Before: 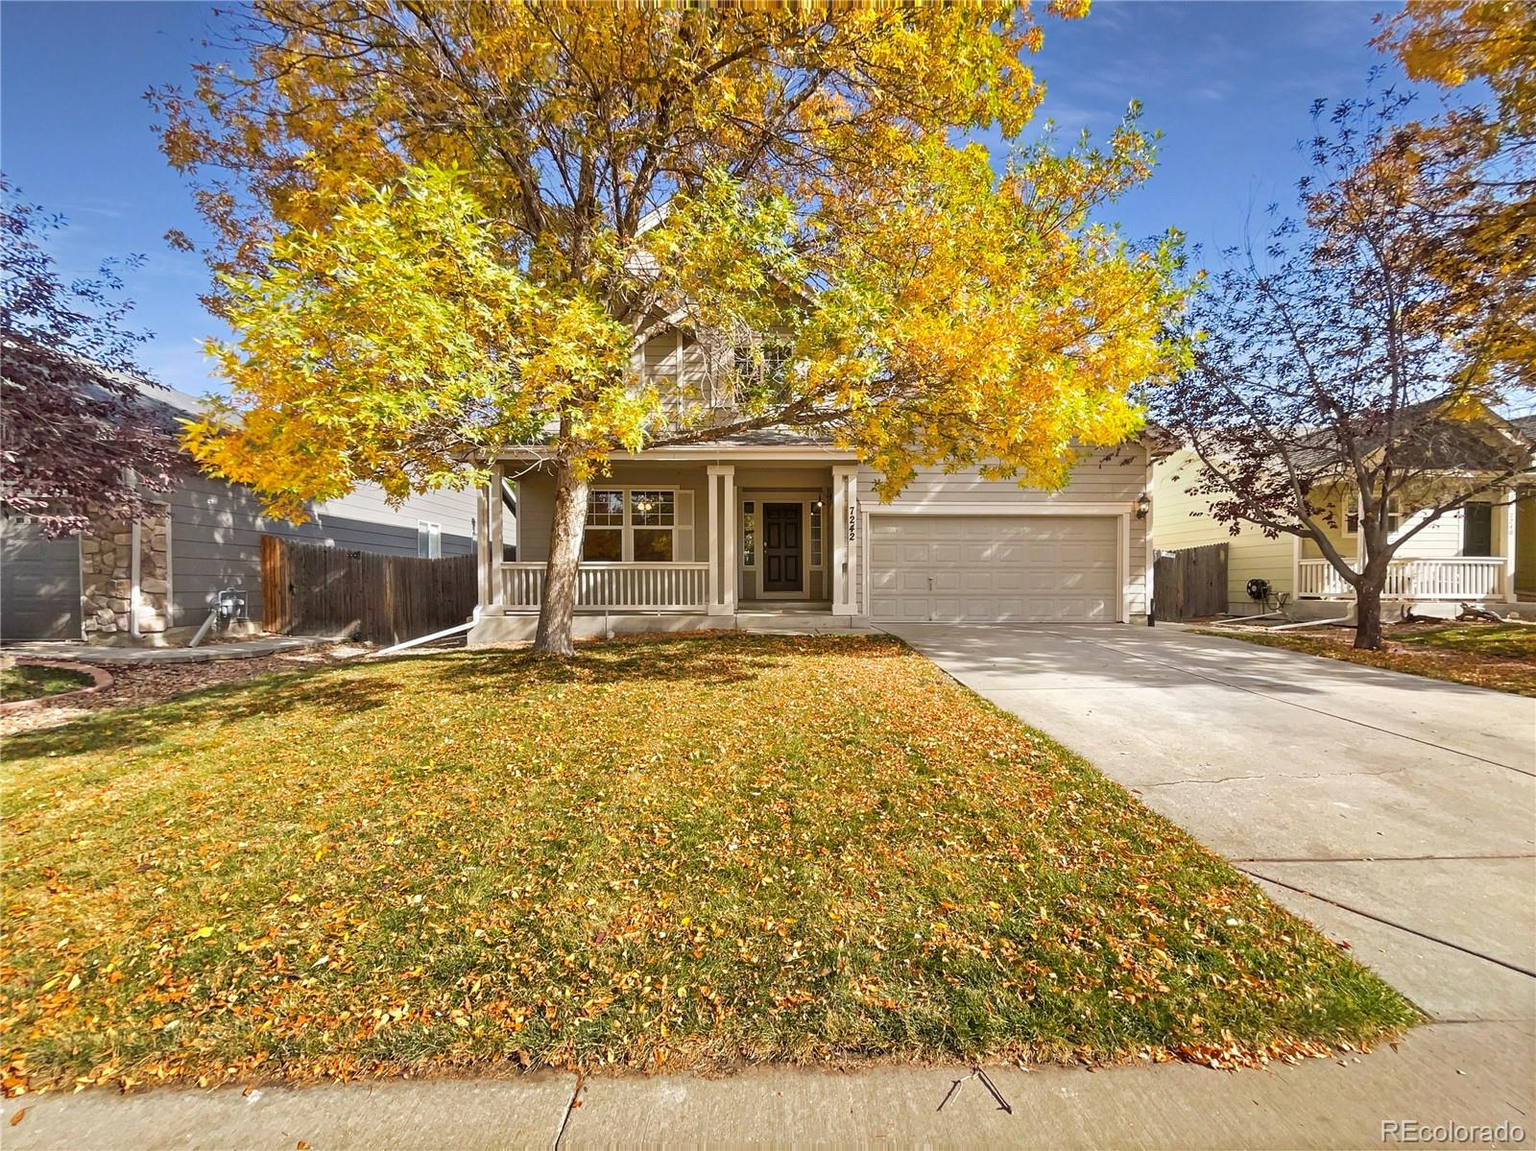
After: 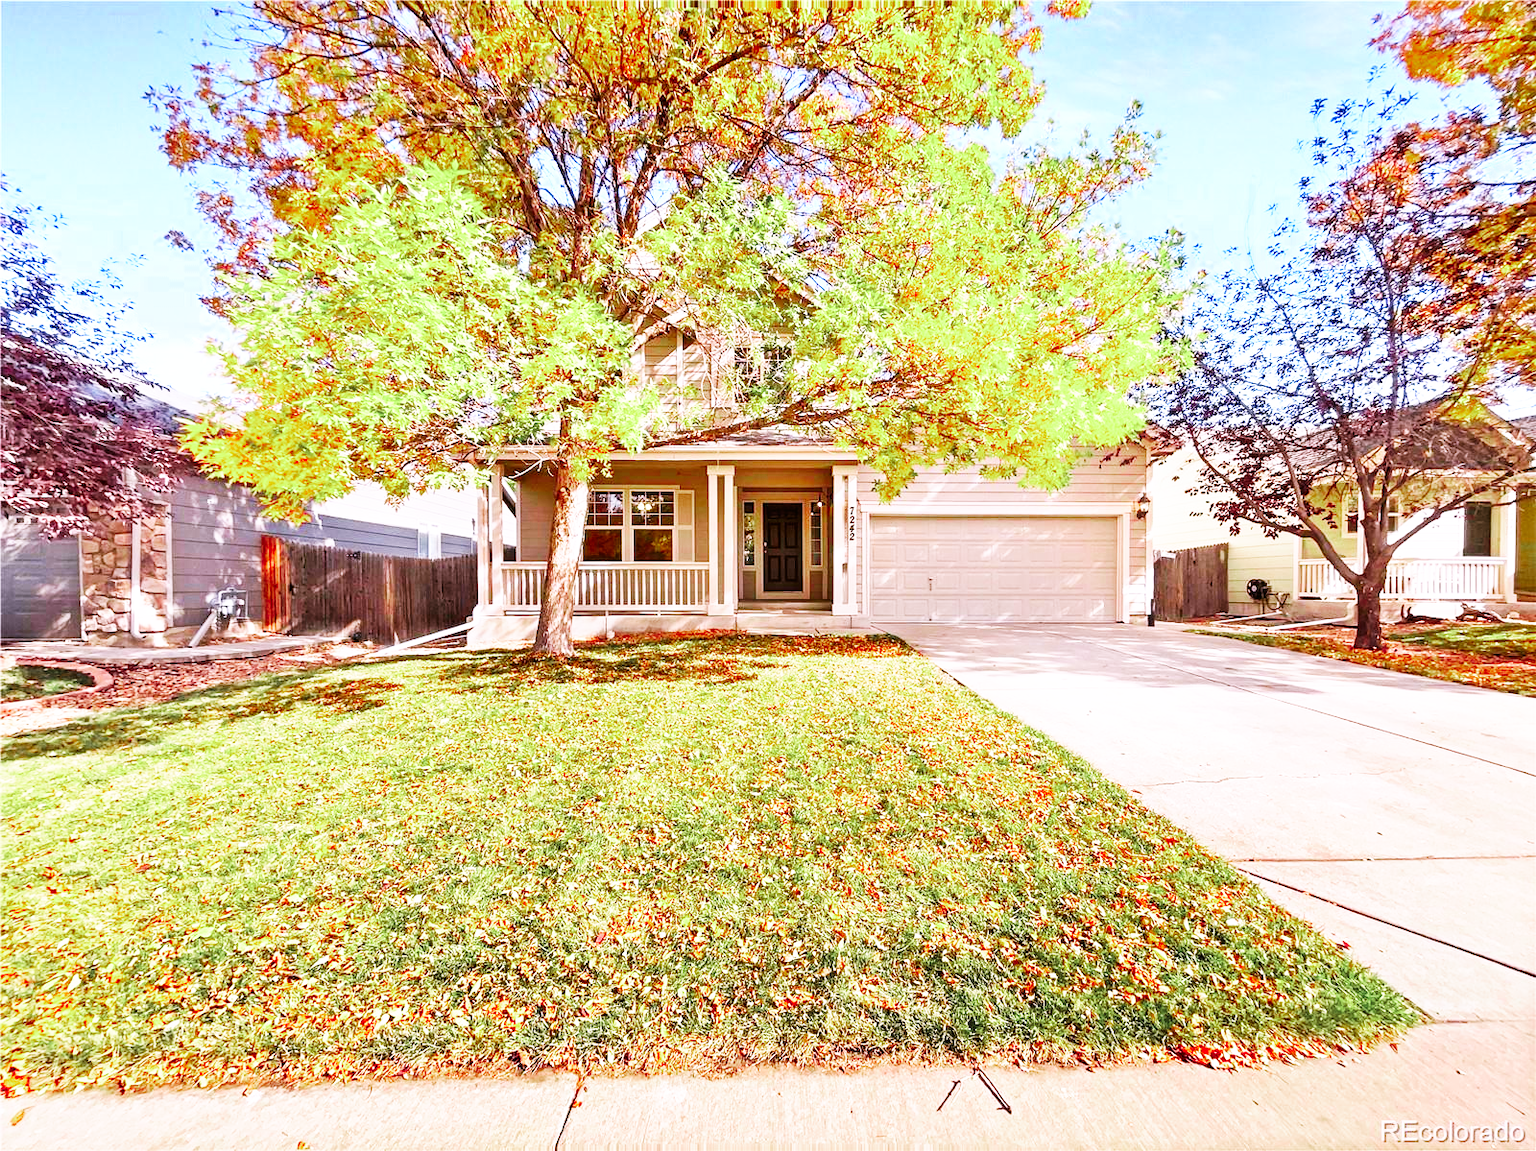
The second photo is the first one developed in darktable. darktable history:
base curve: curves: ch0 [(0, 0) (0.007, 0.004) (0.027, 0.03) (0.046, 0.07) (0.207, 0.54) (0.442, 0.872) (0.673, 0.972) (1, 1)], preserve colors none
color zones: curves: ch0 [(0, 0.466) (0.128, 0.466) (0.25, 0.5) (0.375, 0.456) (0.5, 0.5) (0.625, 0.5) (0.737, 0.652) (0.875, 0.5)]; ch1 [(0, 0.603) (0.125, 0.618) (0.261, 0.348) (0.372, 0.353) (0.497, 0.363) (0.611, 0.45) (0.731, 0.427) (0.875, 0.518) (0.998, 0.652)]; ch2 [(0, 0.559) (0.125, 0.451) (0.253, 0.564) (0.37, 0.578) (0.5, 0.466) (0.625, 0.471) (0.731, 0.471) (0.88, 0.485)]
white balance: red 1.066, blue 1.119
